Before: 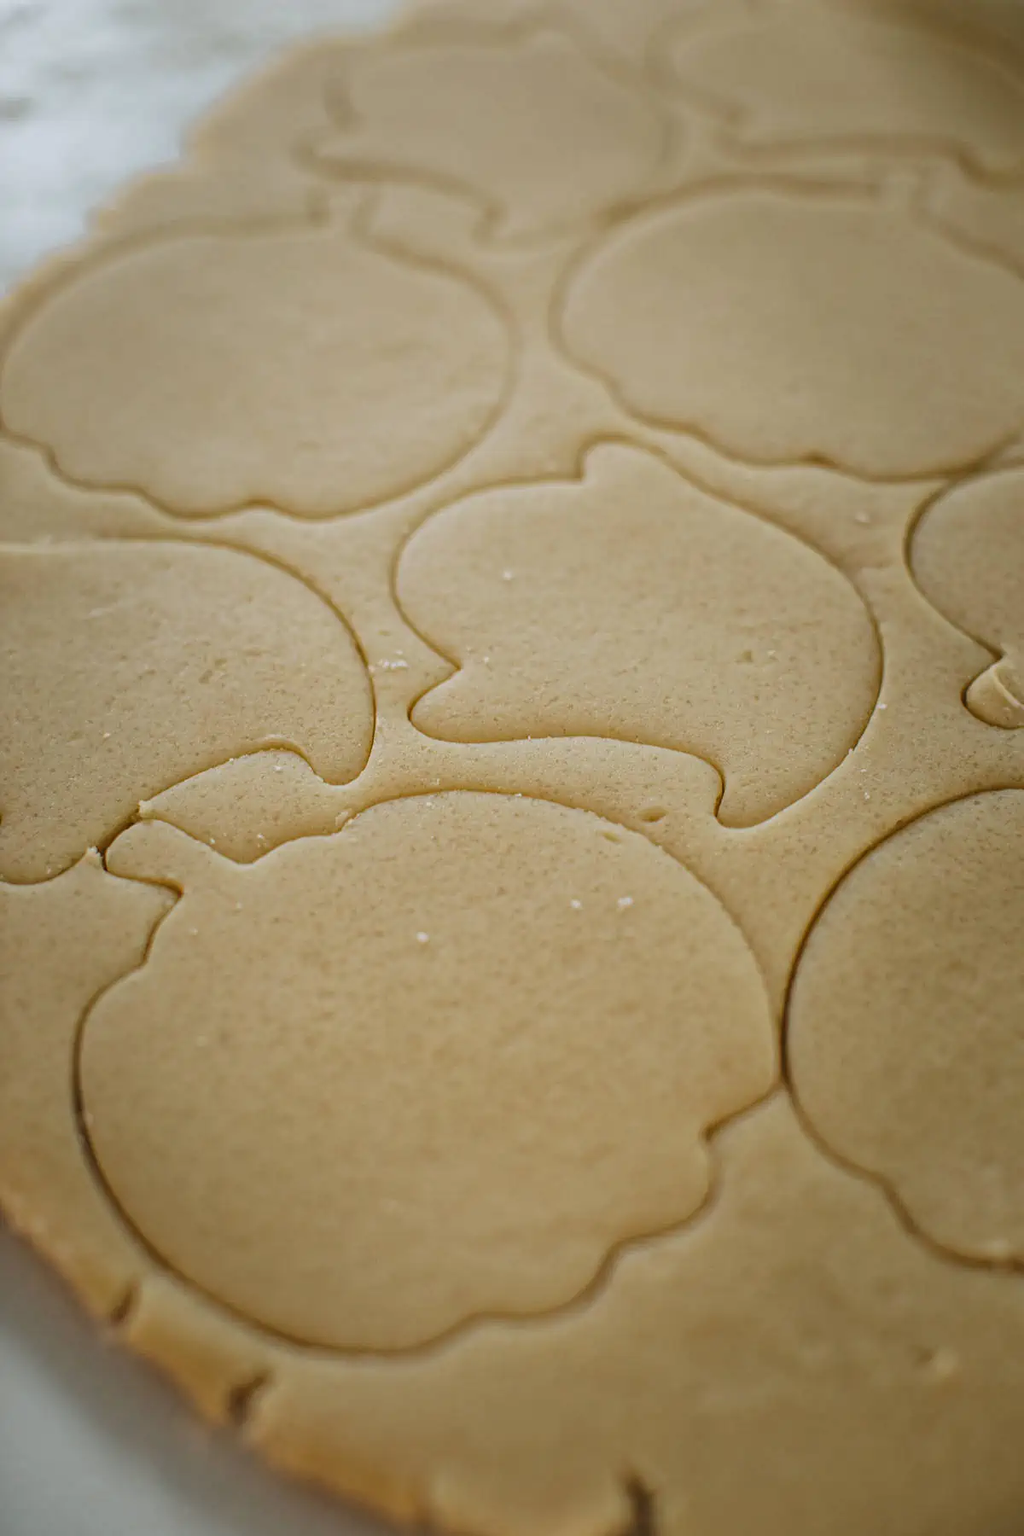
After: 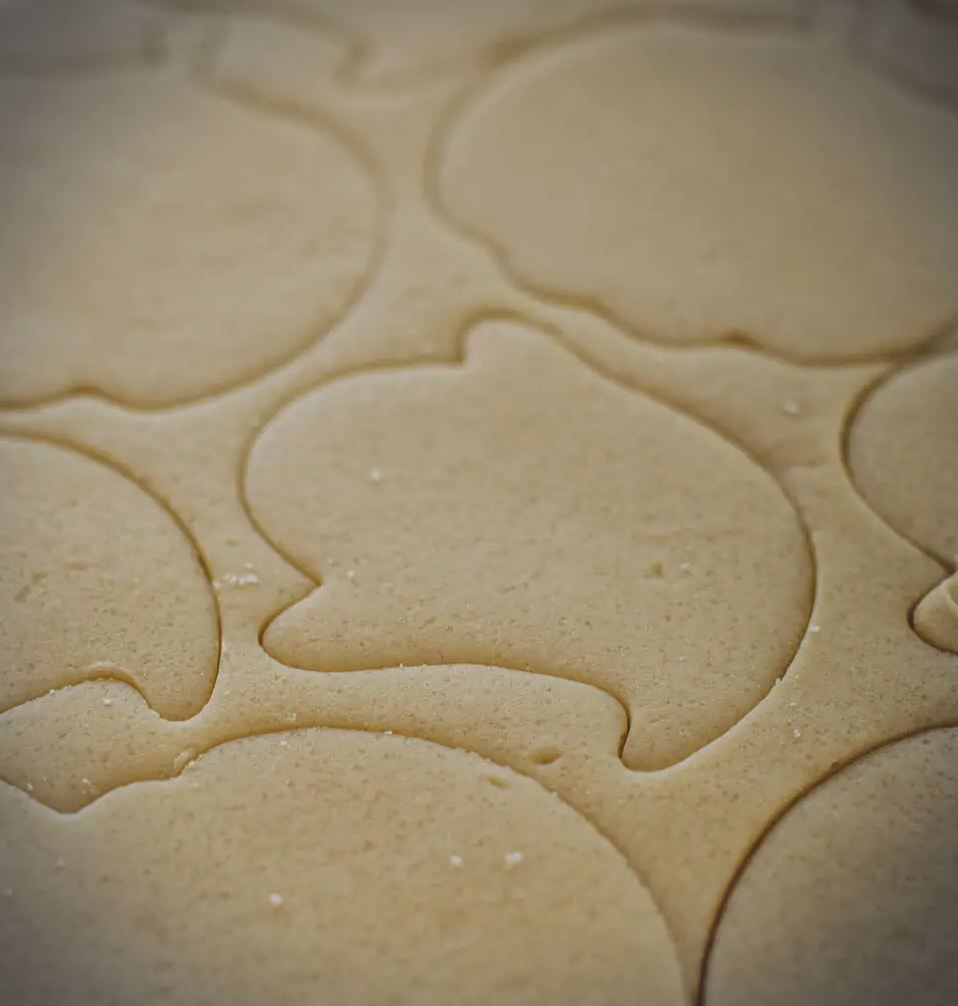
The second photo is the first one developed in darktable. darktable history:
exposure: black level correction -0.013, exposure -0.194 EV, compensate highlight preservation false
crop: left 18.33%, top 11.074%, right 1.77%, bottom 33.02%
vignetting: fall-off radius 60.43%, brightness -0.627, saturation -0.673, dithering 8-bit output
